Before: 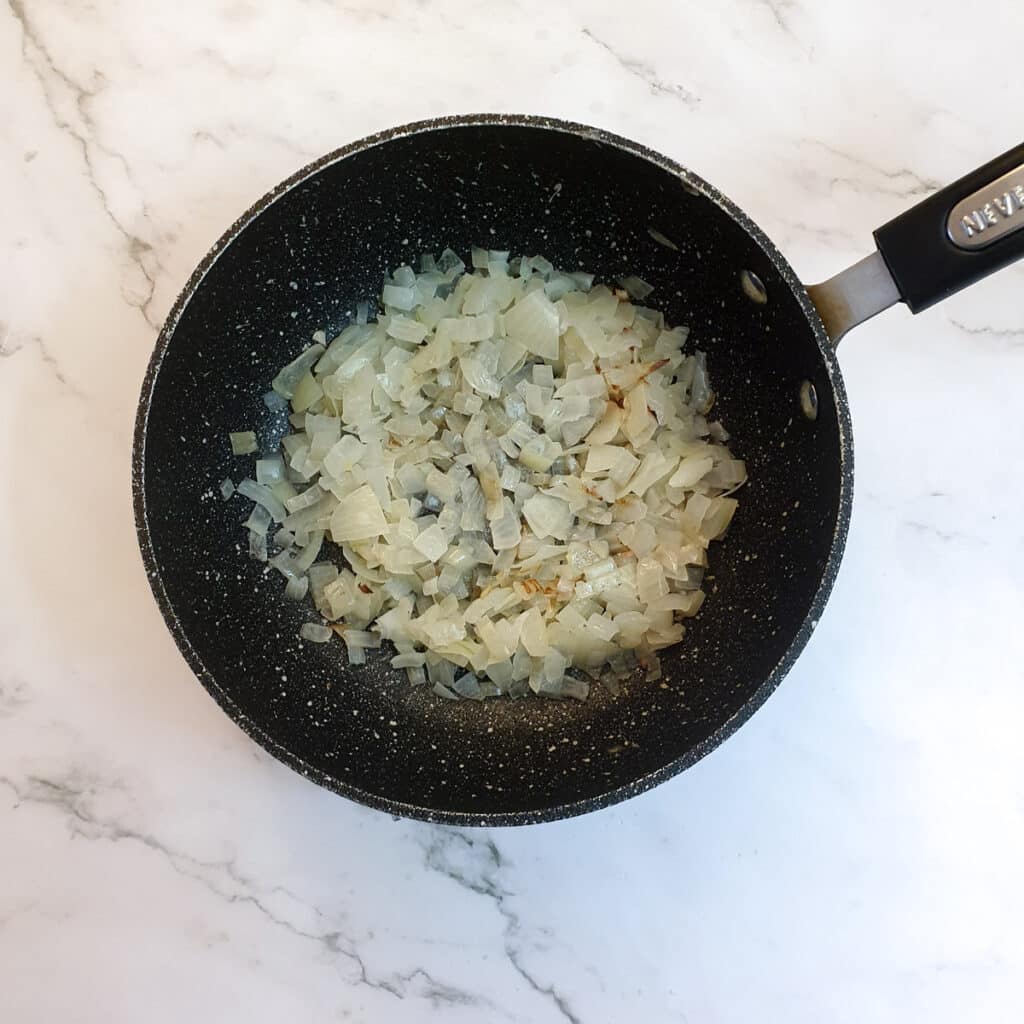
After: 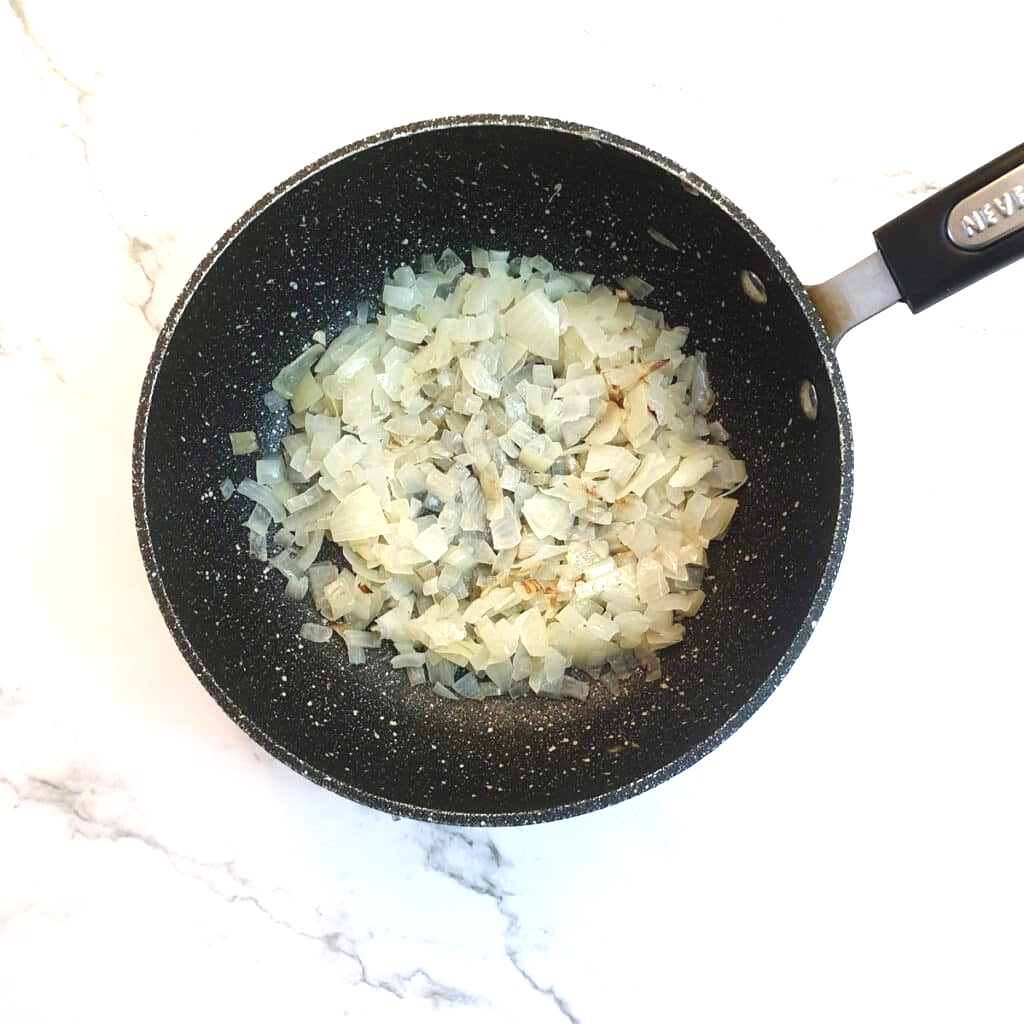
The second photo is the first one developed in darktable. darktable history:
exposure: black level correction 0, exposure 1 EV, compensate exposure bias true, compensate highlight preservation false
contrast brightness saturation: contrast -0.098, saturation -0.104
